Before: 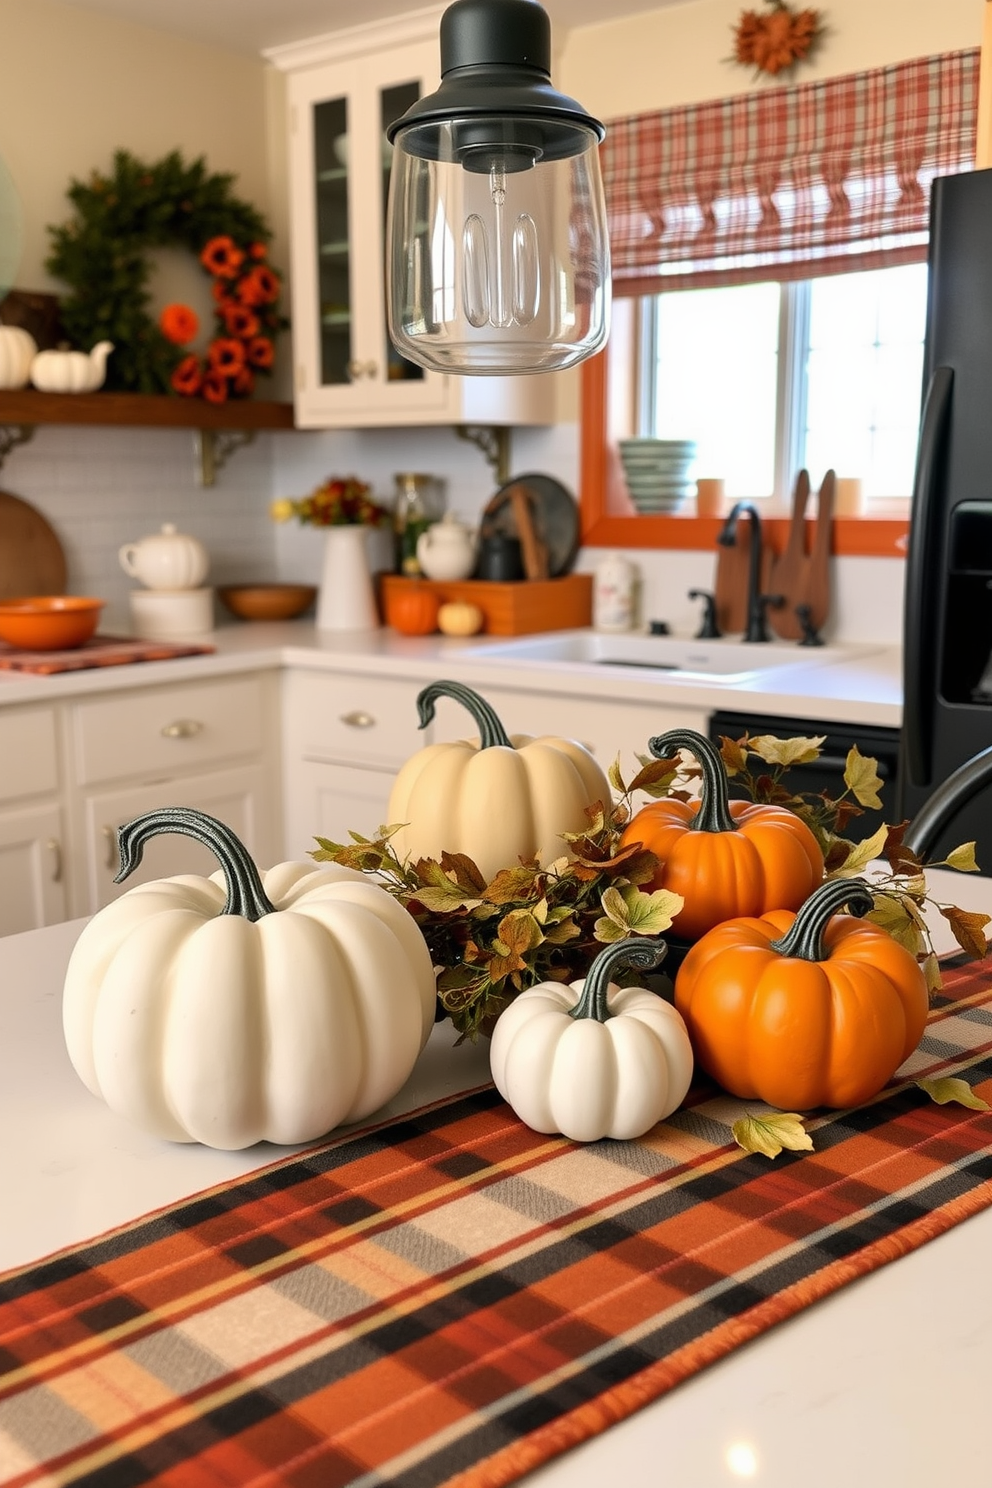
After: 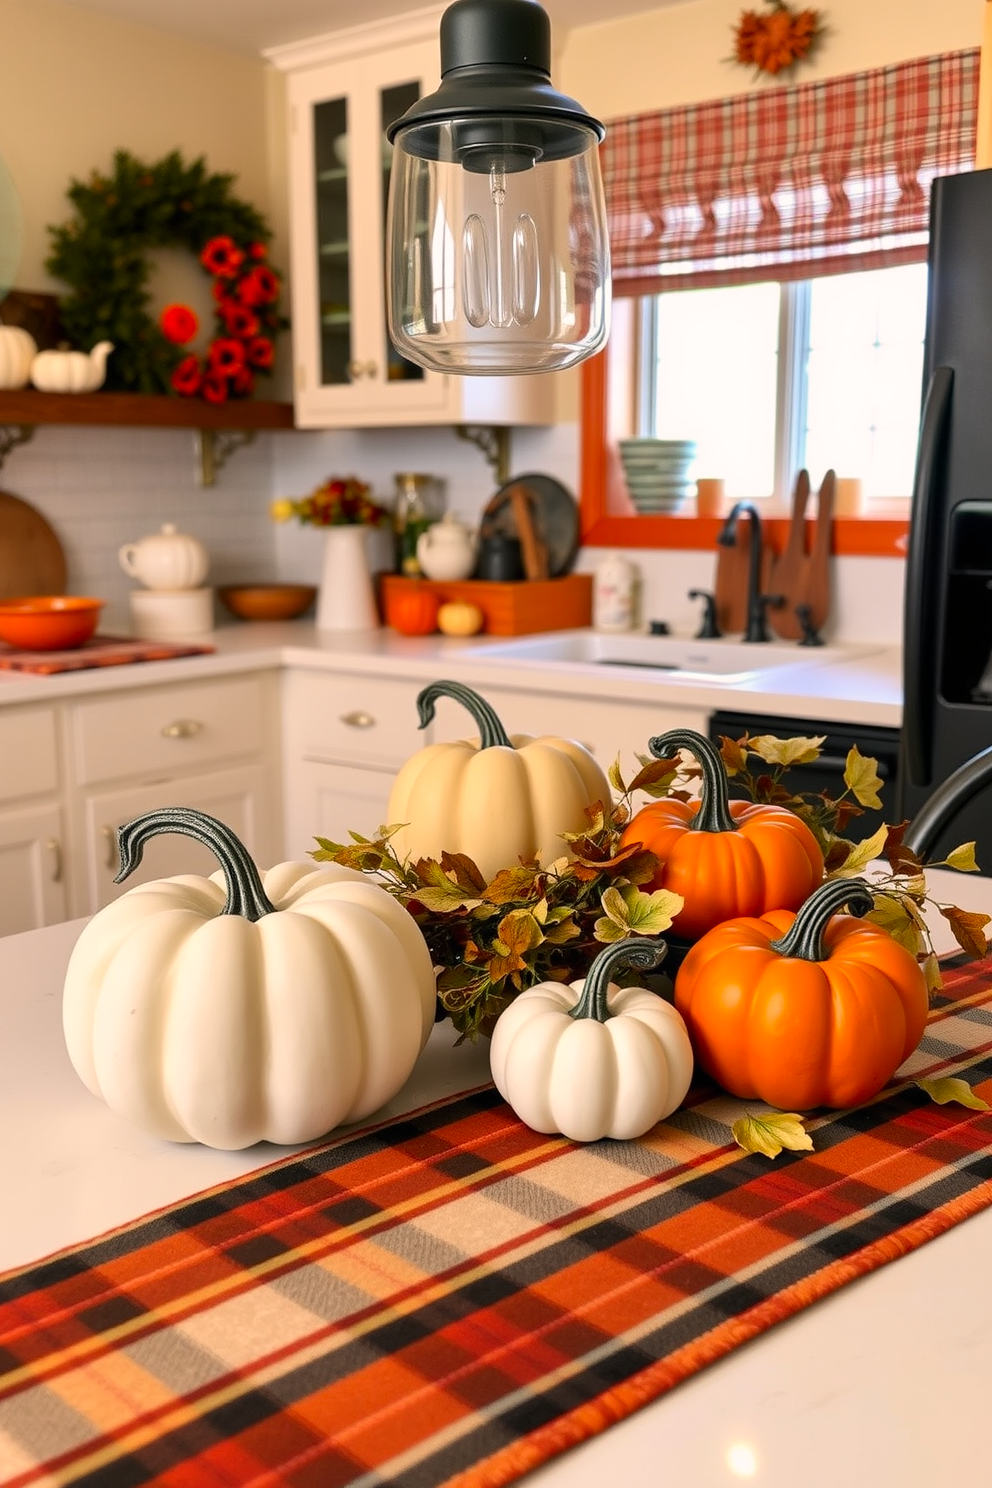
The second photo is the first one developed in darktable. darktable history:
exposure: compensate highlight preservation false
color correction: highlights a* 3.46, highlights b* 2.13, saturation 1.21
